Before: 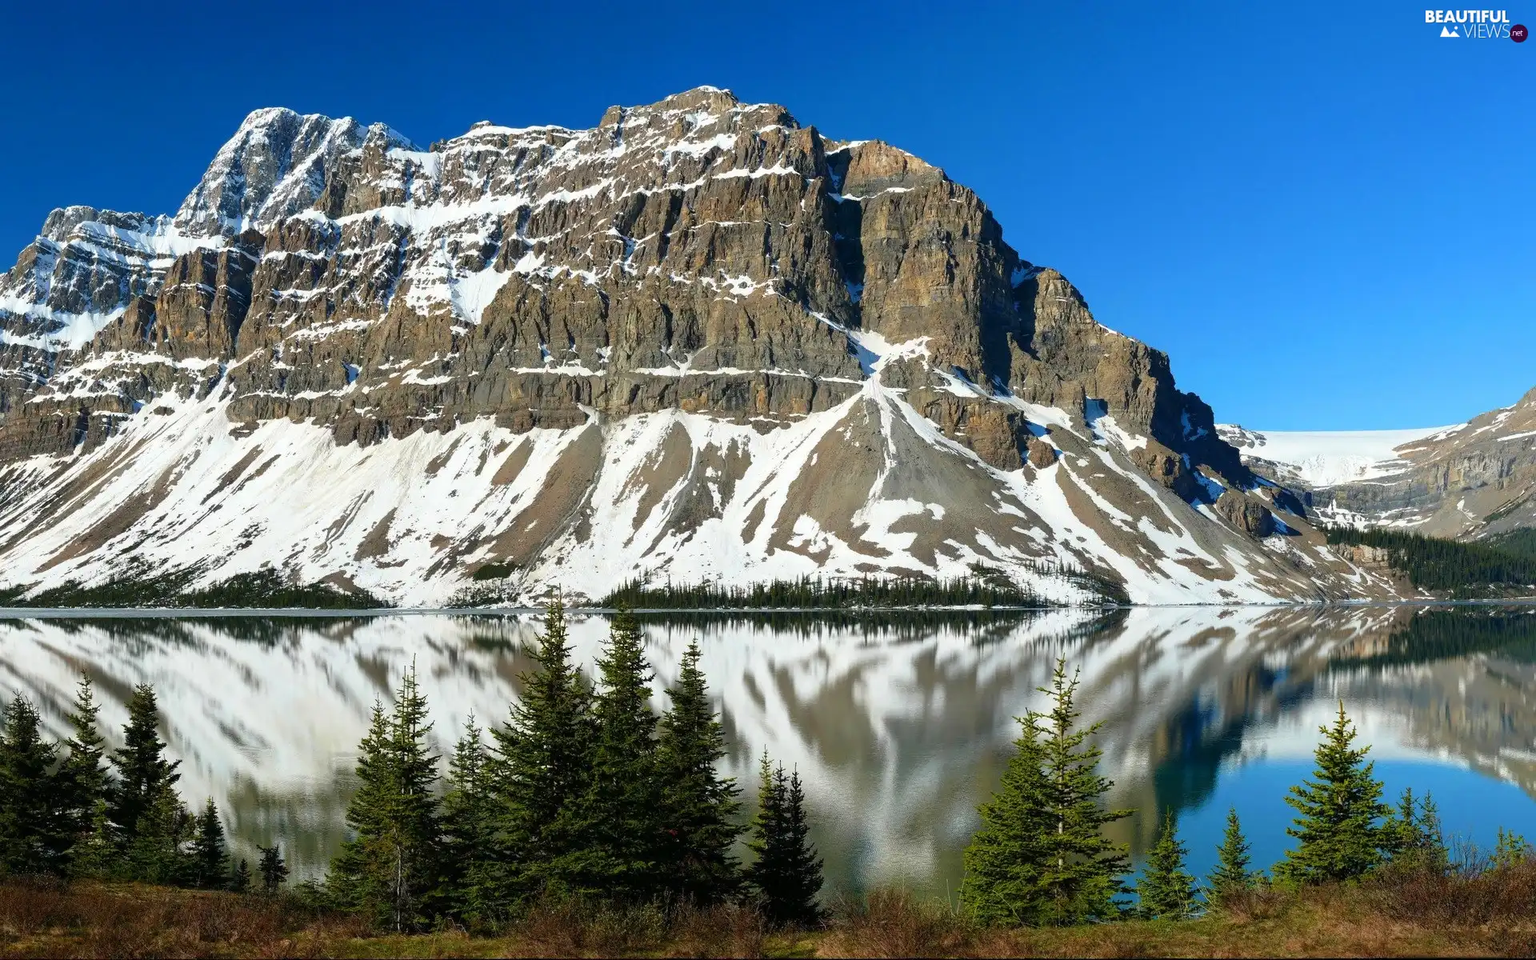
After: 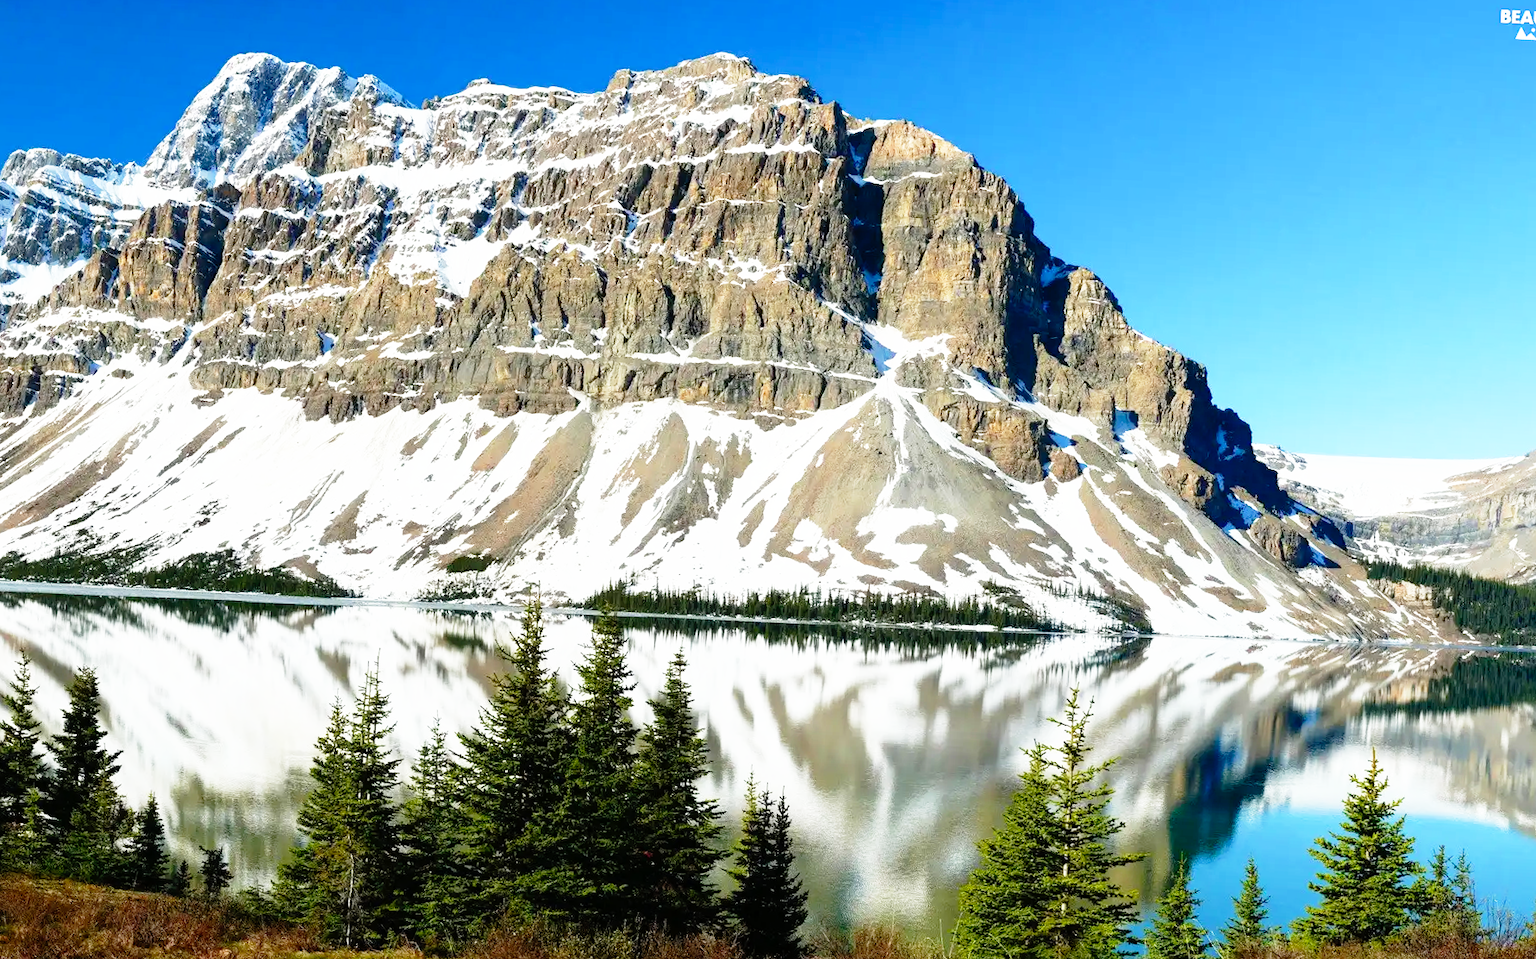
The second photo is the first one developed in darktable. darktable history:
crop and rotate: angle -2.82°
base curve: curves: ch0 [(0, 0) (0.012, 0.01) (0.073, 0.168) (0.31, 0.711) (0.645, 0.957) (1, 1)], preserve colors none
